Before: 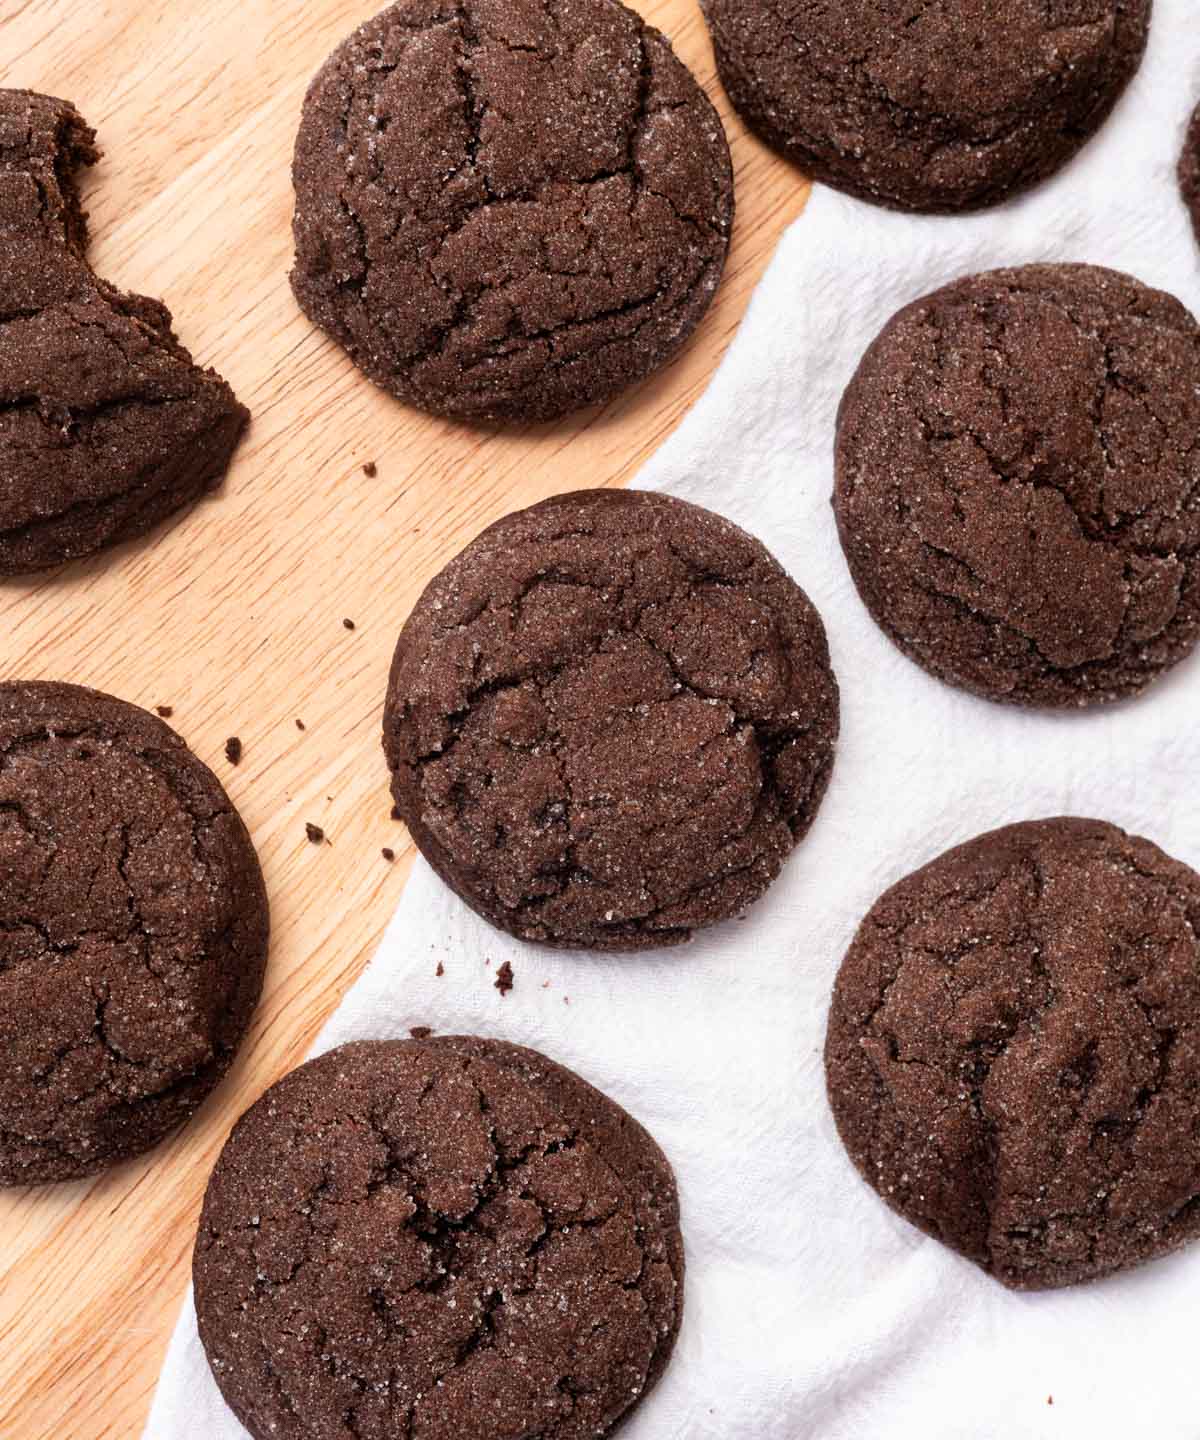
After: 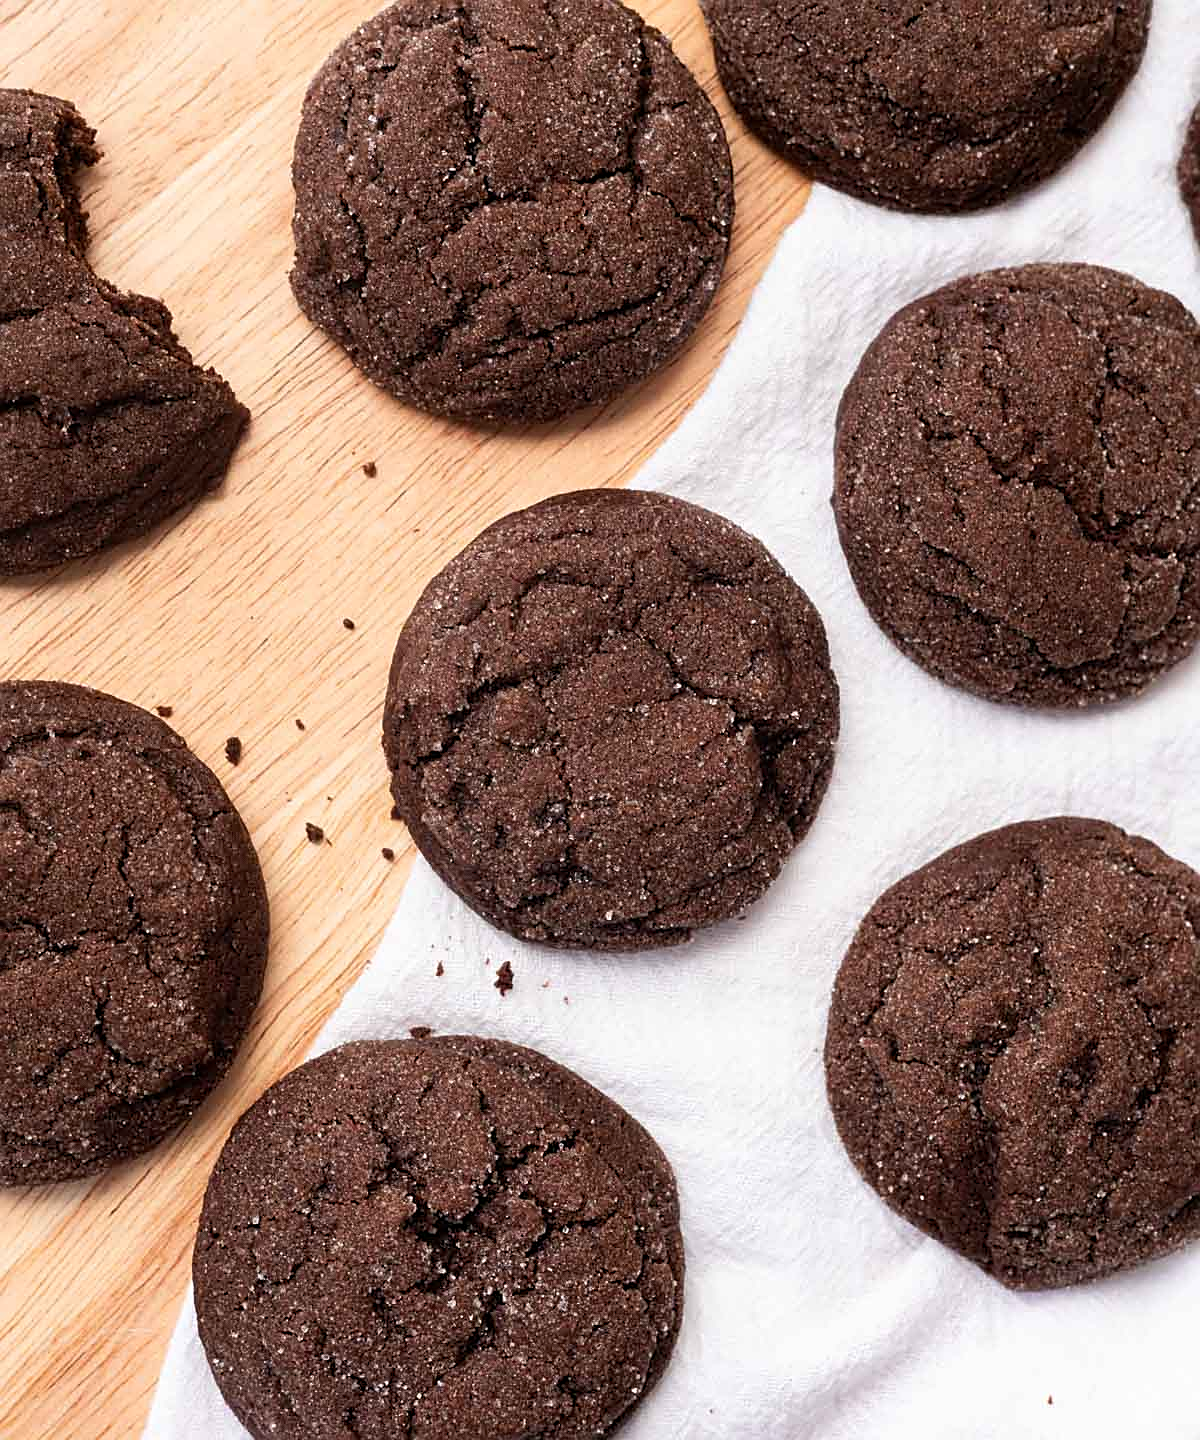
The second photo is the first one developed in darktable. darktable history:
sharpen: on, module defaults
levels: mode automatic, levels [0.062, 0.494, 0.925]
